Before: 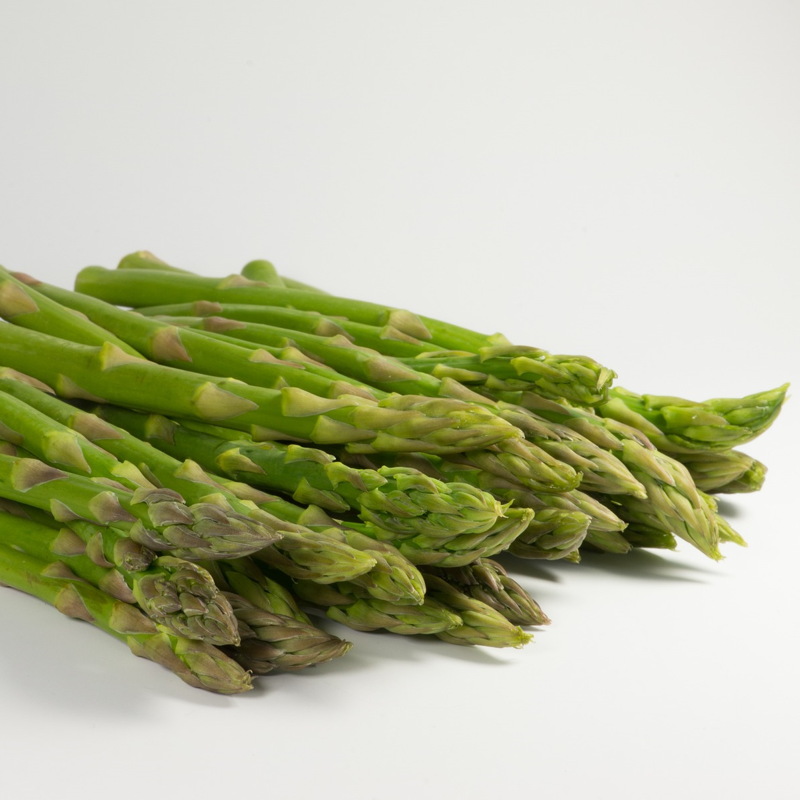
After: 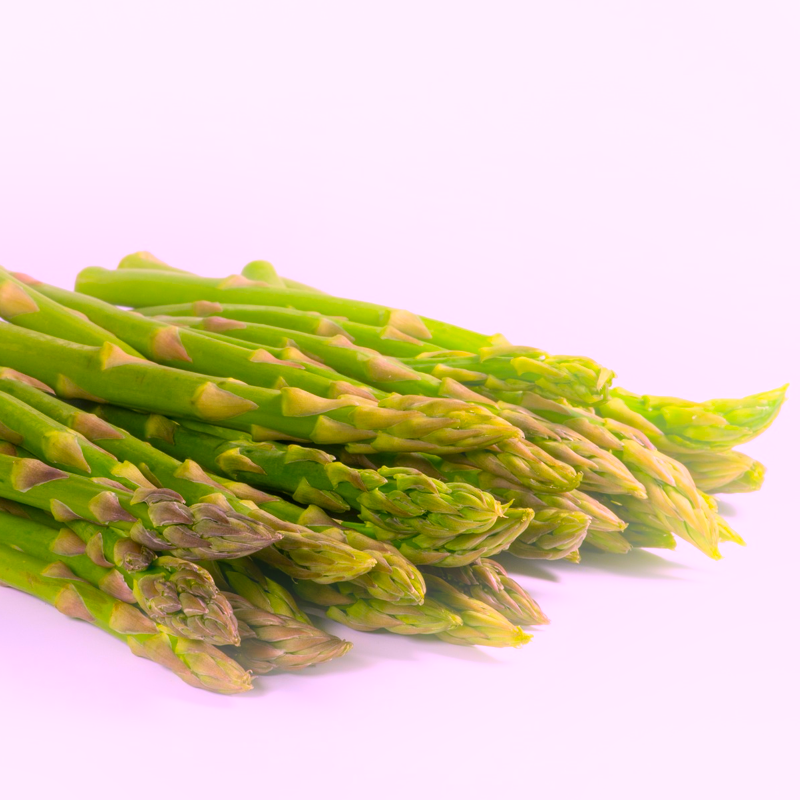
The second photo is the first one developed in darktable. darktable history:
color correction: highlights a* 19.5, highlights b* -11.53, saturation 1.69
bloom: on, module defaults
local contrast: detail 130%
white balance: red 0.967, blue 1.049
